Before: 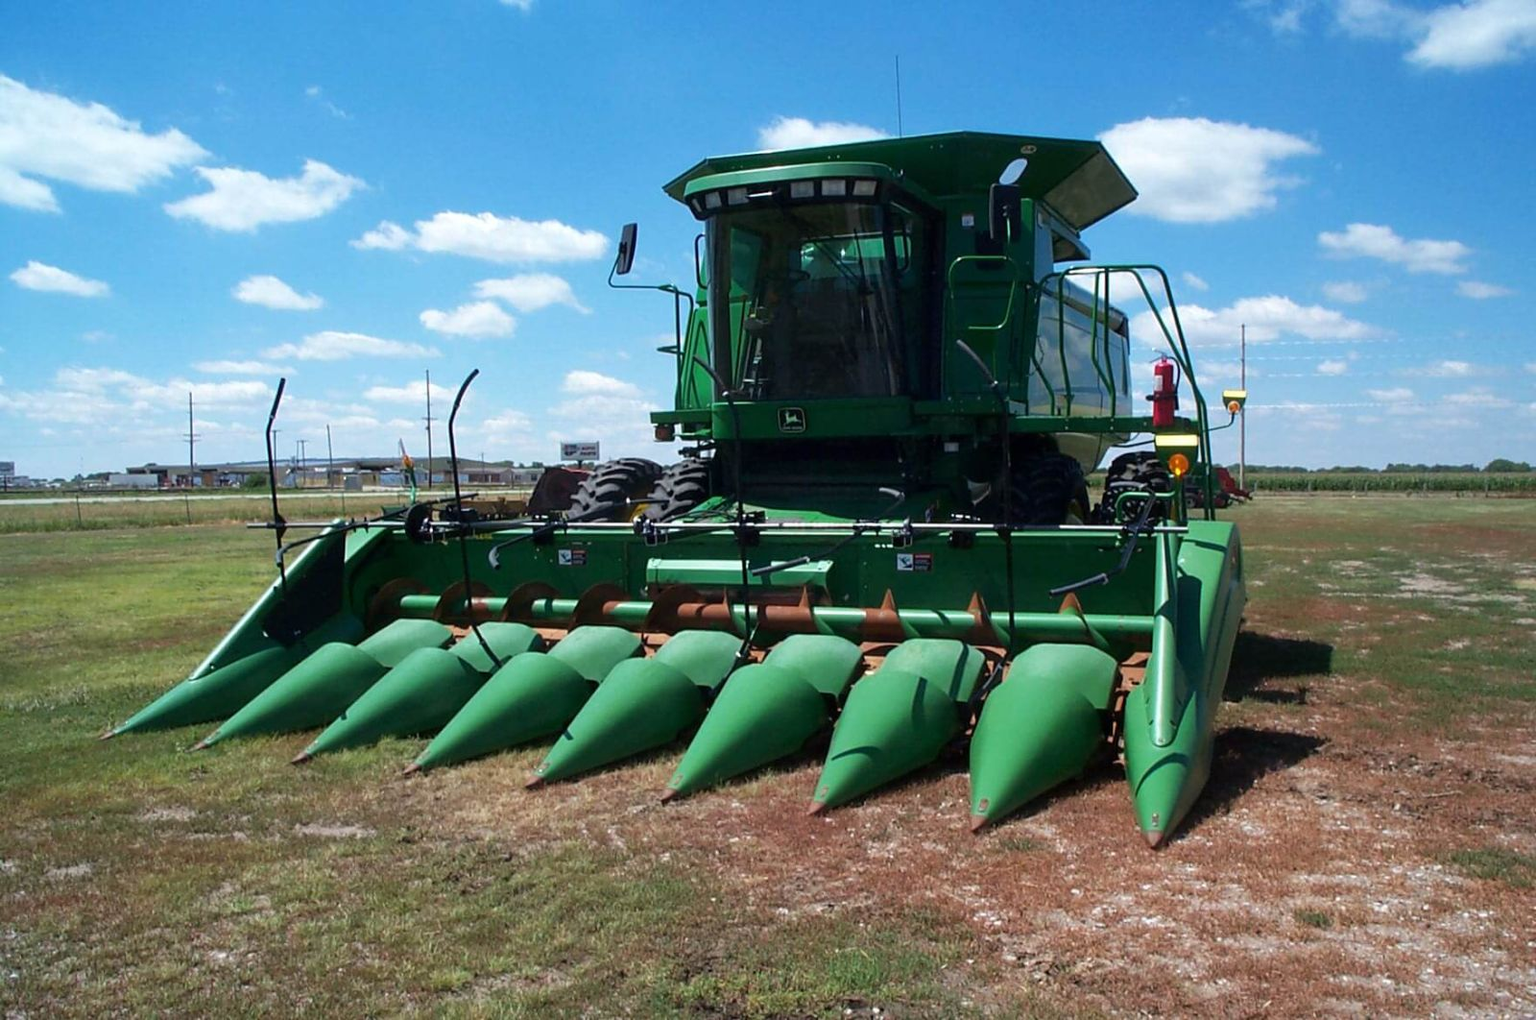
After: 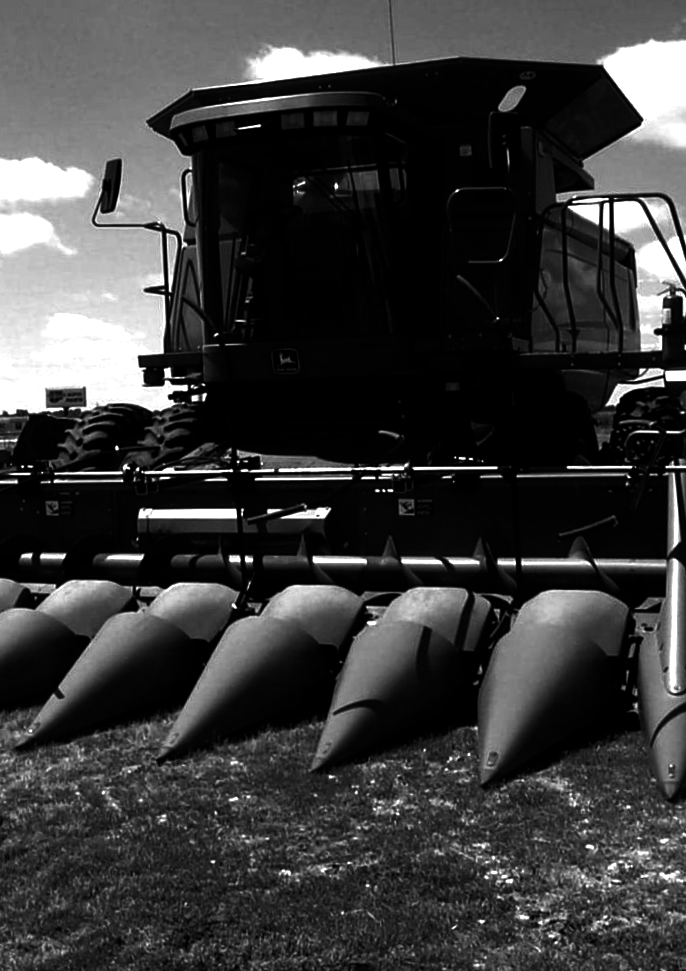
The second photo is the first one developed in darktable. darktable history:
crop: left 33.452%, top 6.025%, right 23.155%
contrast brightness saturation: contrast 0.02, brightness -1, saturation -1
color balance rgb: global vibrance -1%, saturation formula JzAzBz (2021)
exposure: black level correction 0, exposure 0.7 EV, compensate exposure bias true, compensate highlight preservation false
rotate and perspective: rotation -1°, crop left 0.011, crop right 0.989, crop top 0.025, crop bottom 0.975
monochrome: a 26.22, b 42.67, size 0.8
